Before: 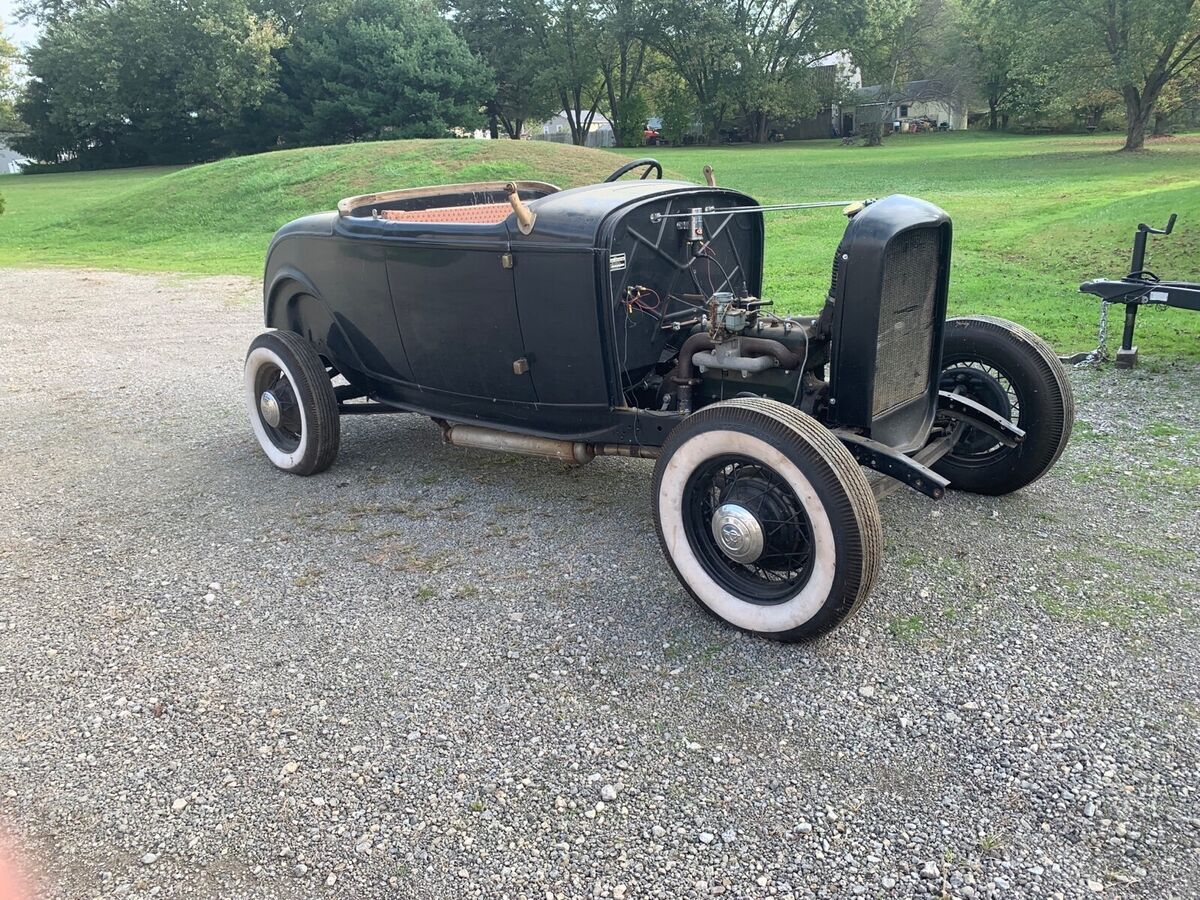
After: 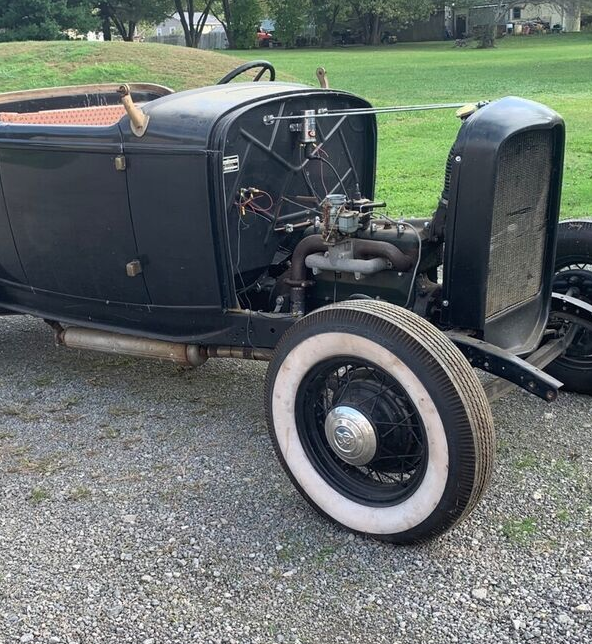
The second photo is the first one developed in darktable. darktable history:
crop: left 32.299%, top 10.947%, right 18.346%, bottom 17.394%
